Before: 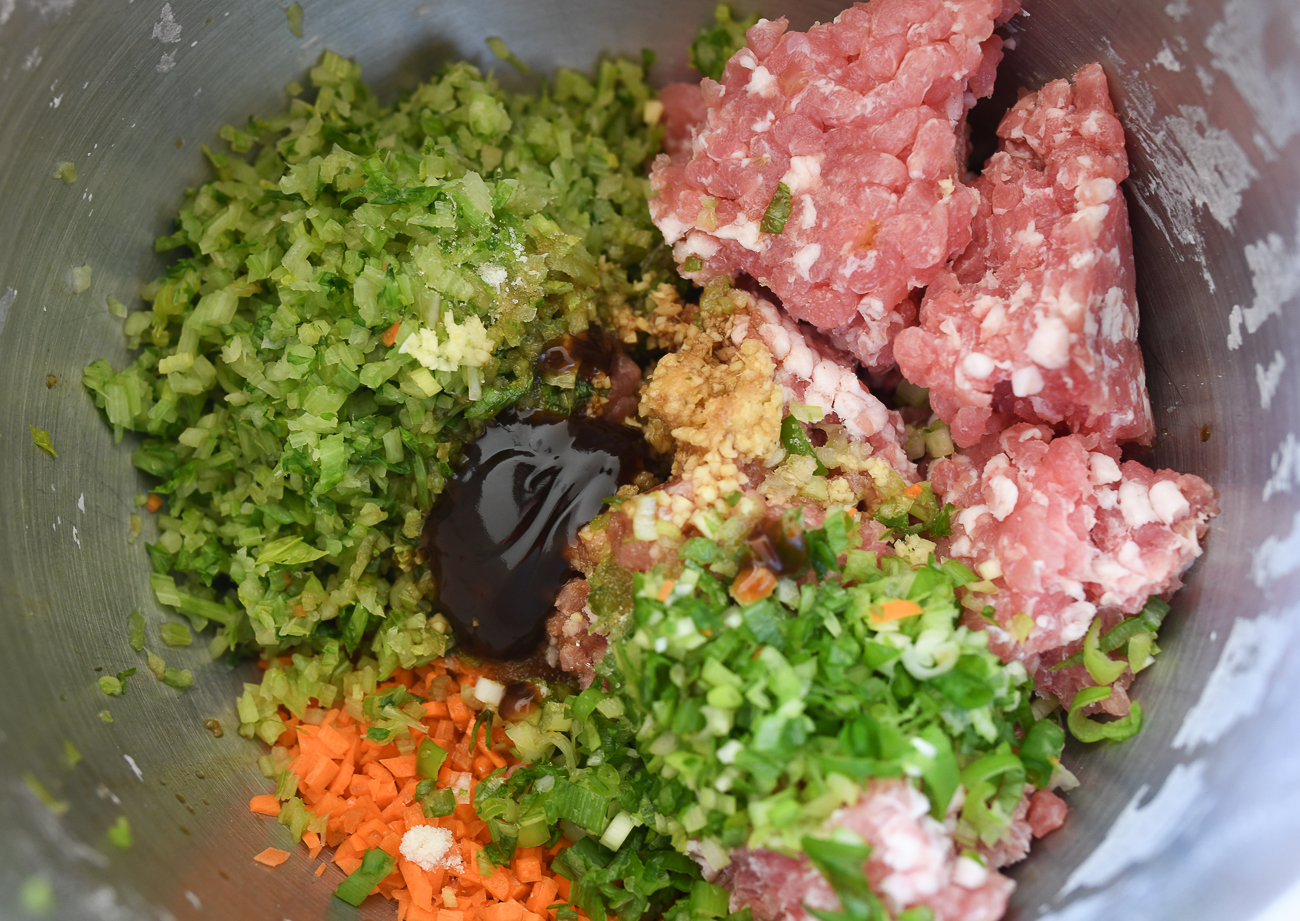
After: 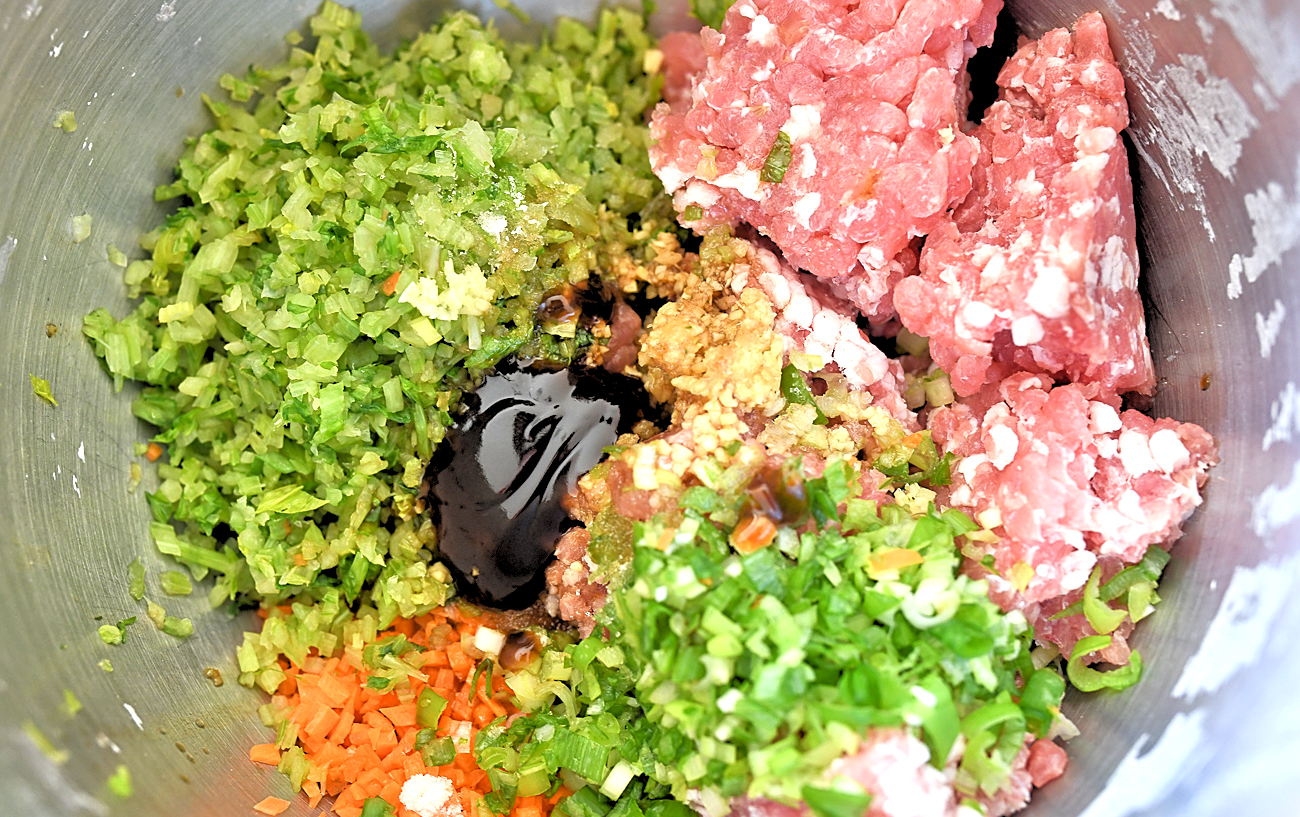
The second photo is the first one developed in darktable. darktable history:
tone equalizer: -7 EV 0.15 EV, -6 EV 0.6 EV, -5 EV 1.15 EV, -4 EV 1.33 EV, -3 EV 1.15 EV, -2 EV 0.6 EV, -1 EV 0.15 EV, mask exposure compensation -0.5 EV
exposure: black level correction 0.001, exposure 0.5 EV, compensate exposure bias true, compensate highlight preservation false
sharpen: on, module defaults
crop and rotate: top 5.609%, bottom 5.609%
rgb levels: levels [[0.029, 0.461, 0.922], [0, 0.5, 1], [0, 0.5, 1]]
